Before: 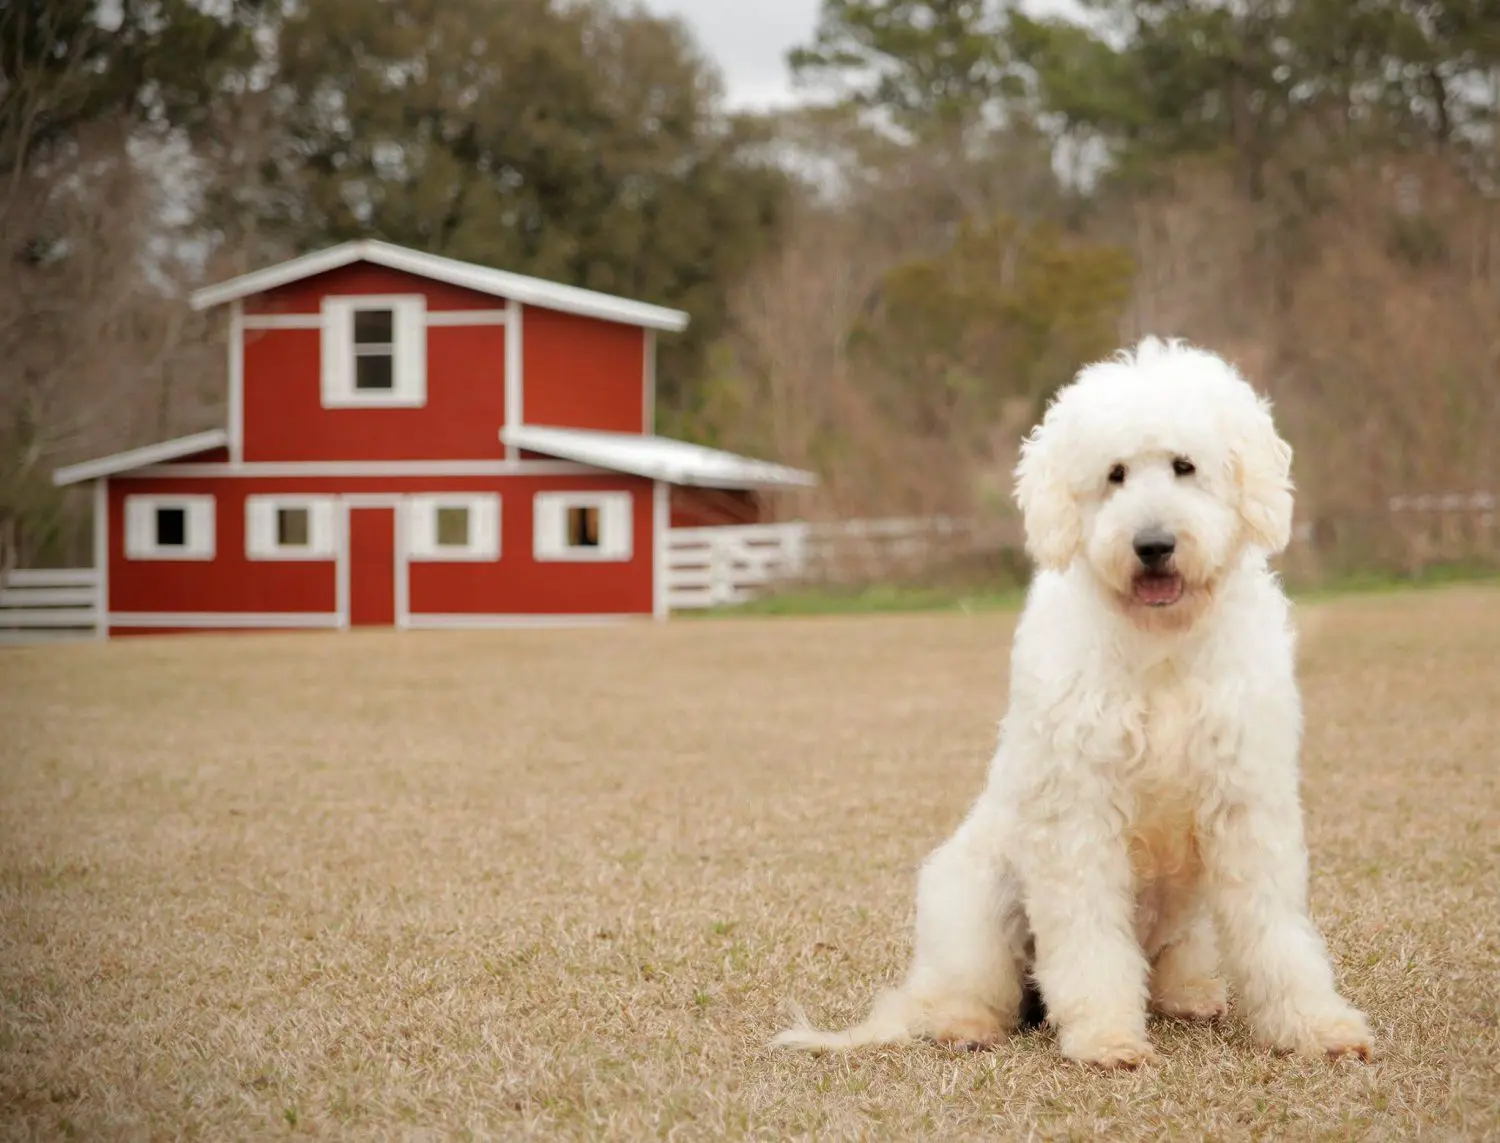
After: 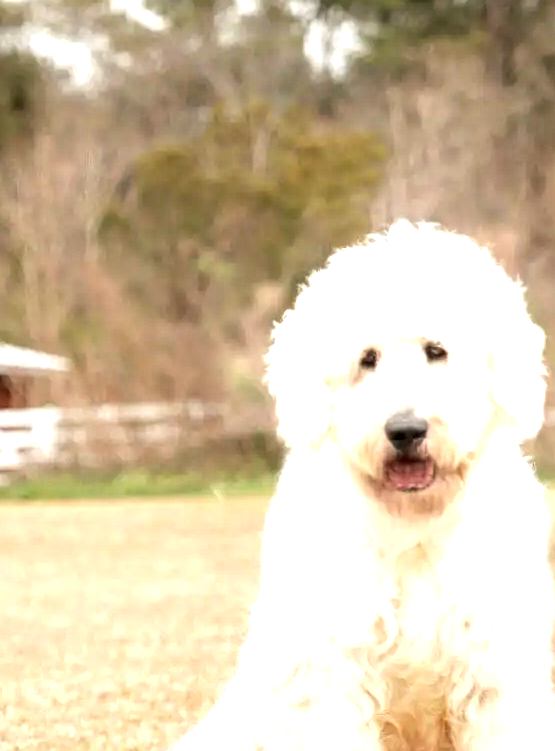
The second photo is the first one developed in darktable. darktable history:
crop and rotate: left 49.869%, top 10.139%, right 13.121%, bottom 24.07%
local contrast: detail 160%
exposure: black level correction 0, exposure 1 EV, compensate exposure bias true, compensate highlight preservation false
